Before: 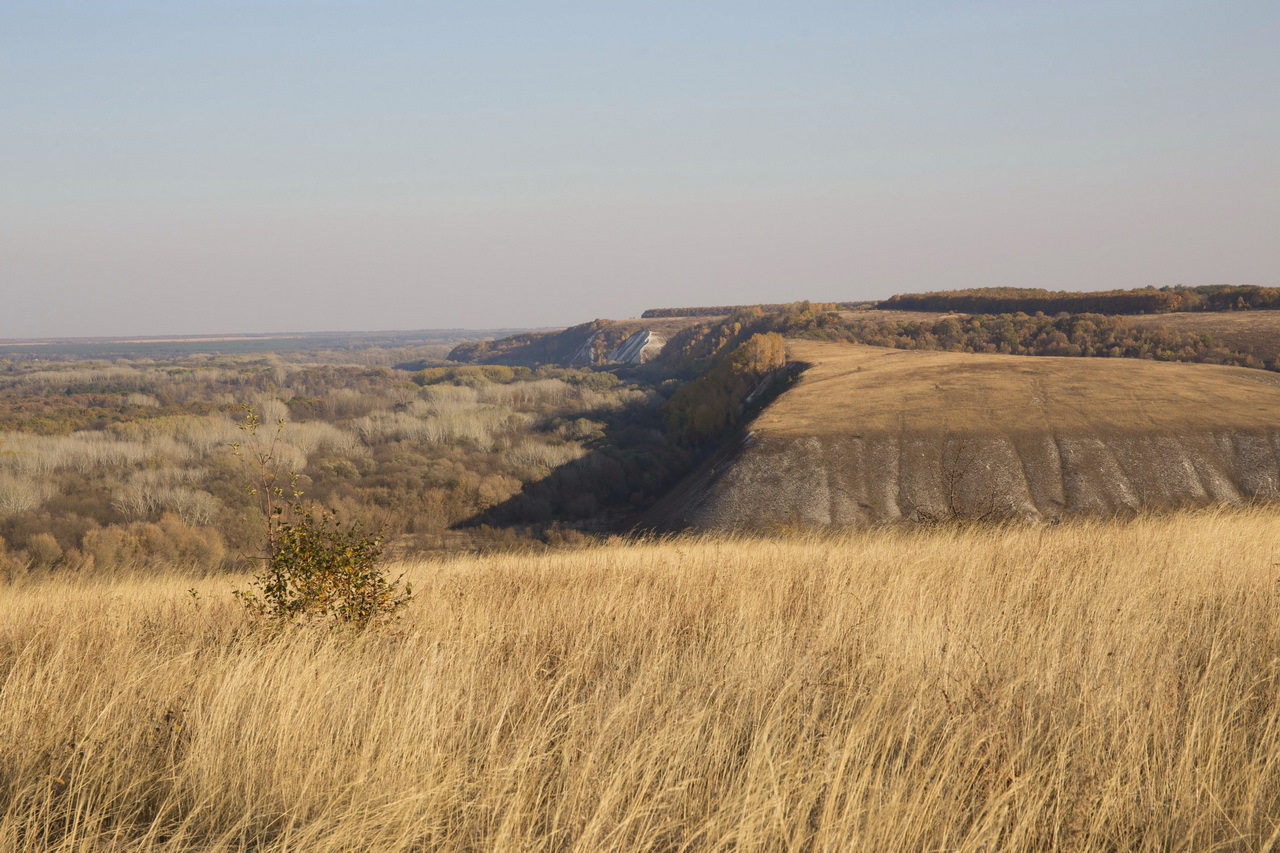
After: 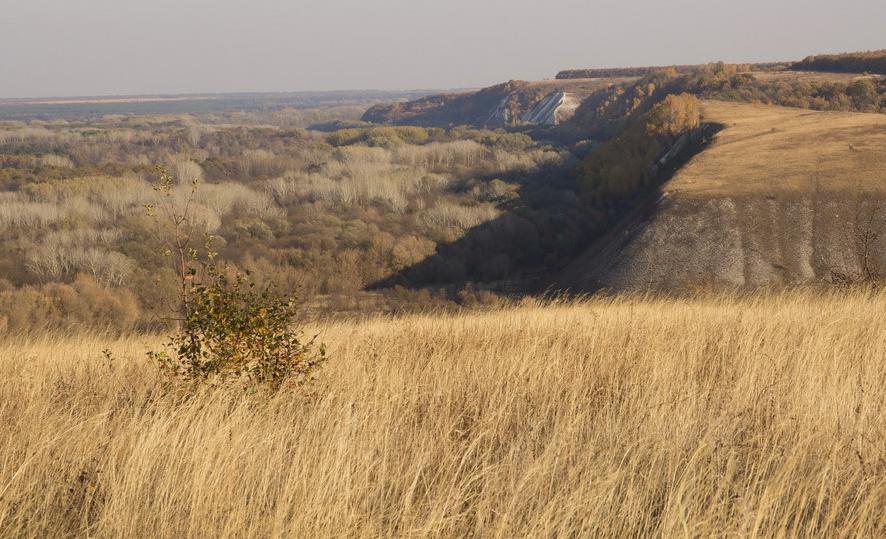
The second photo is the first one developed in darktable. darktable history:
crop: left 6.721%, top 28.09%, right 24.039%, bottom 8.615%
exposure: compensate exposure bias true, compensate highlight preservation false
